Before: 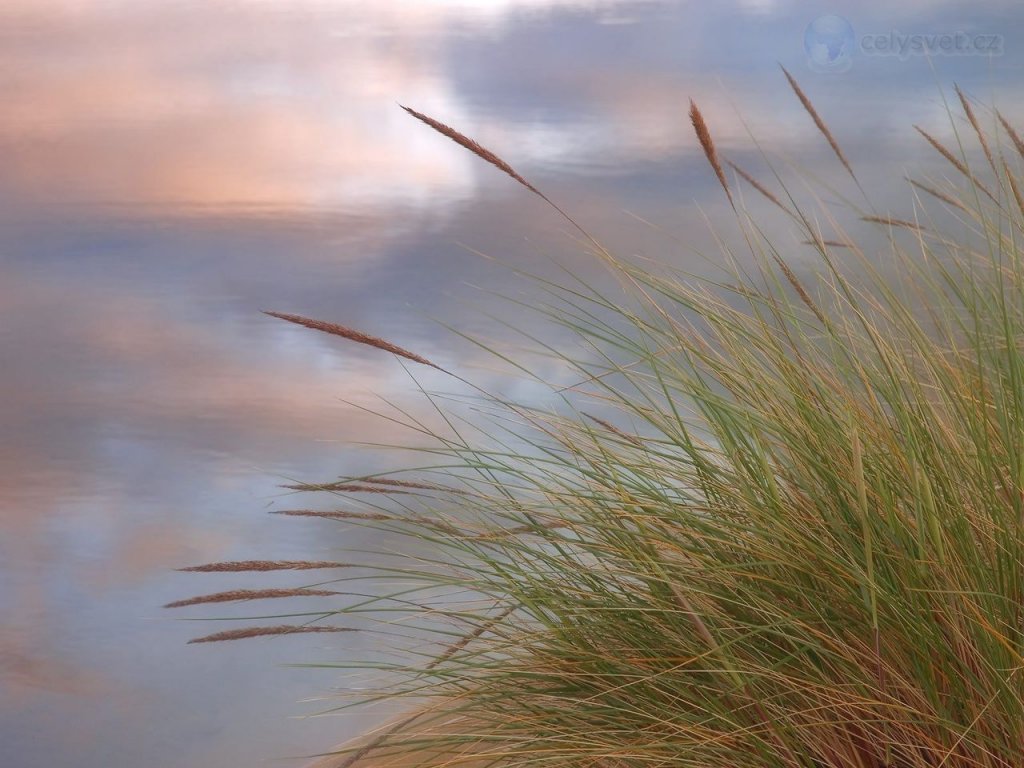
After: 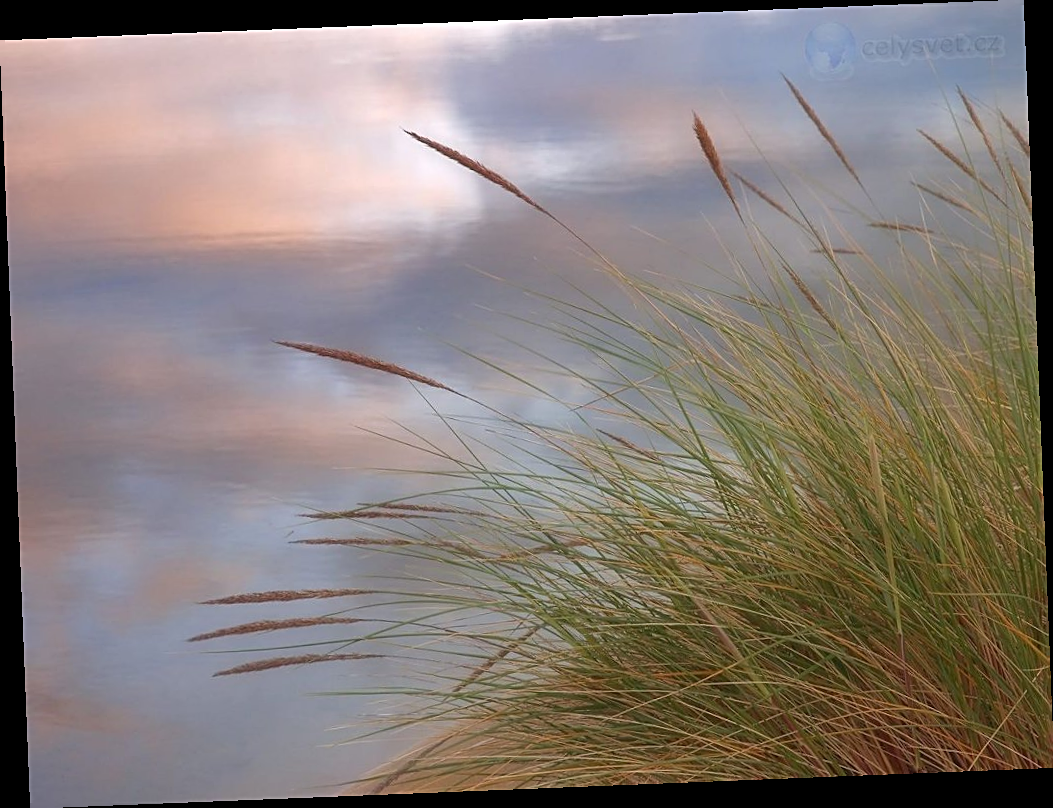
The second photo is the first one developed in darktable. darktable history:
rotate and perspective: rotation -2.29°, automatic cropping off
rgb curve: mode RGB, independent channels
sharpen: on, module defaults
